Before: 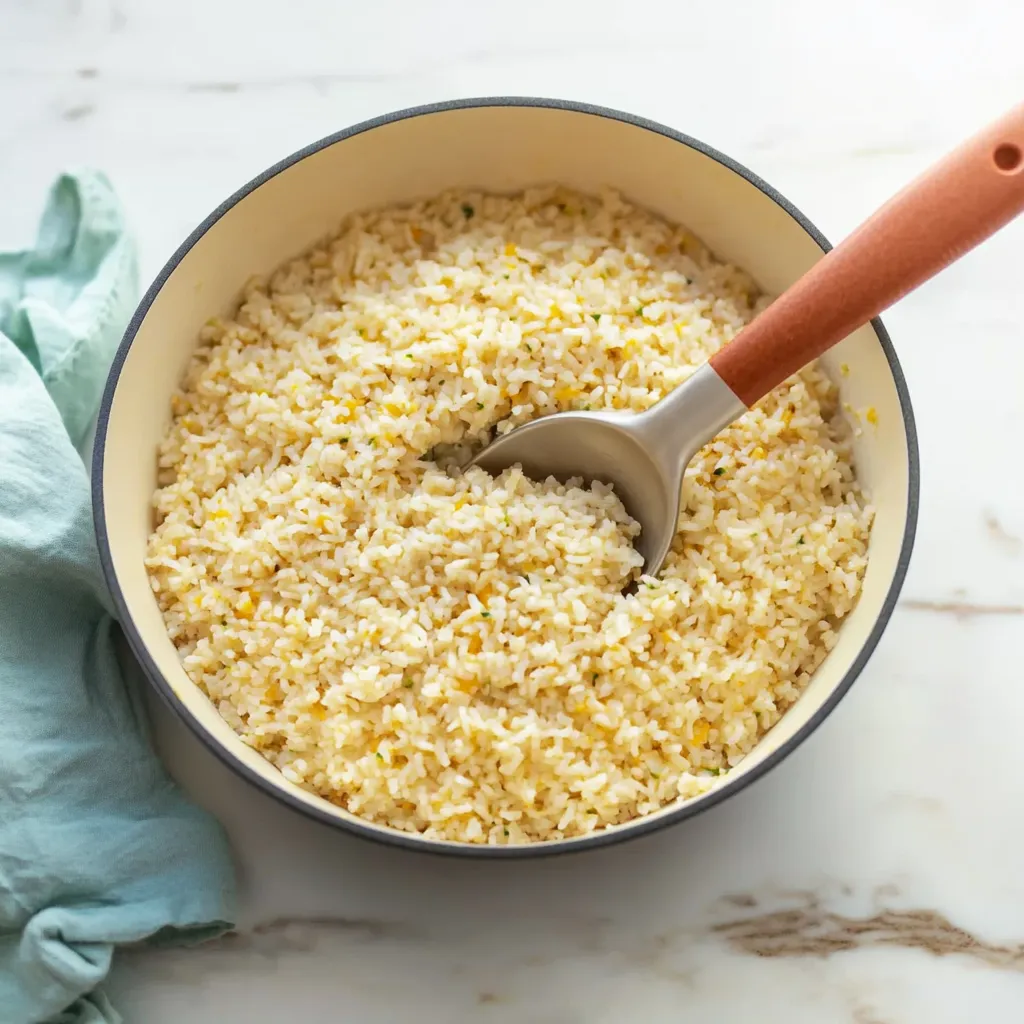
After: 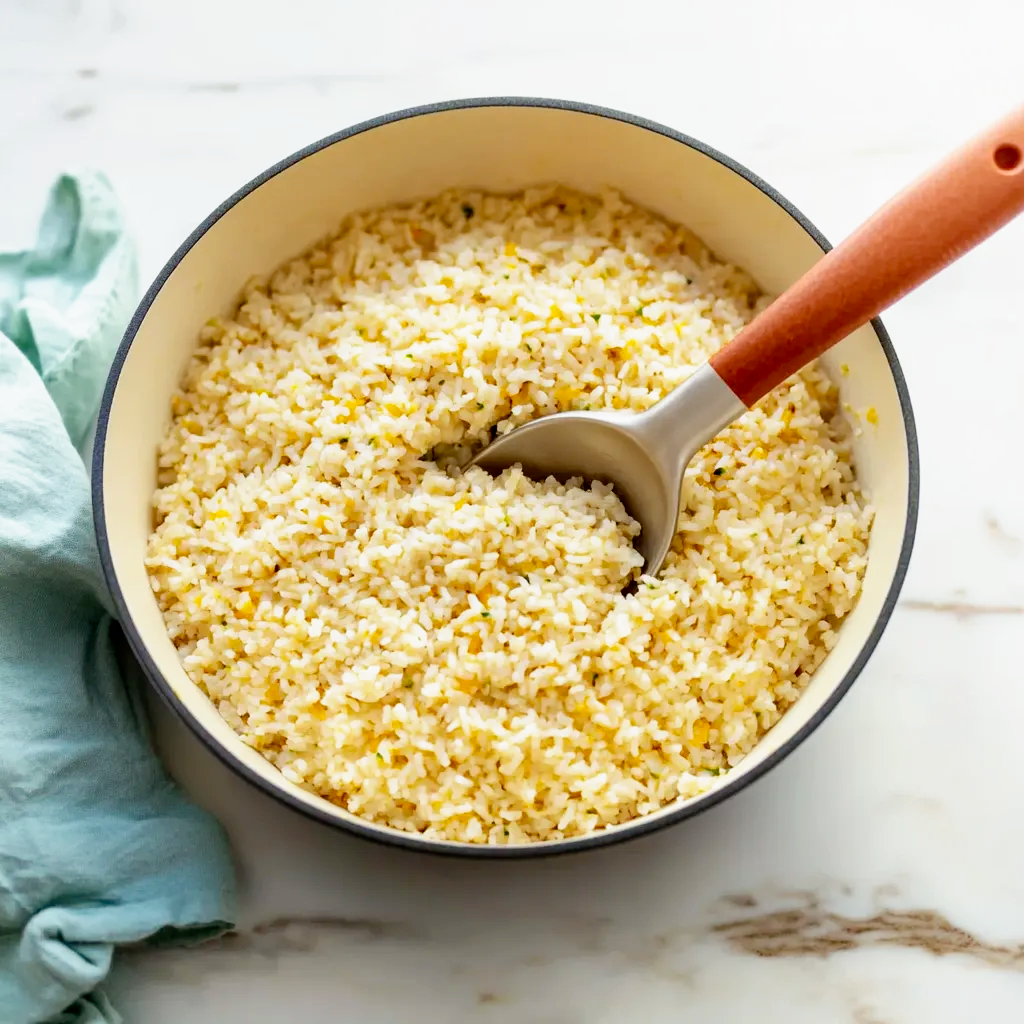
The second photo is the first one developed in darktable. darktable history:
filmic rgb: black relative exposure -6.3 EV, white relative exposure 2.8 EV, threshold 3 EV, target black luminance 0%, hardness 4.6, latitude 67.35%, contrast 1.292, shadows ↔ highlights balance -3.5%, preserve chrominance no, color science v4 (2020), contrast in shadows soft, enable highlight reconstruction true
